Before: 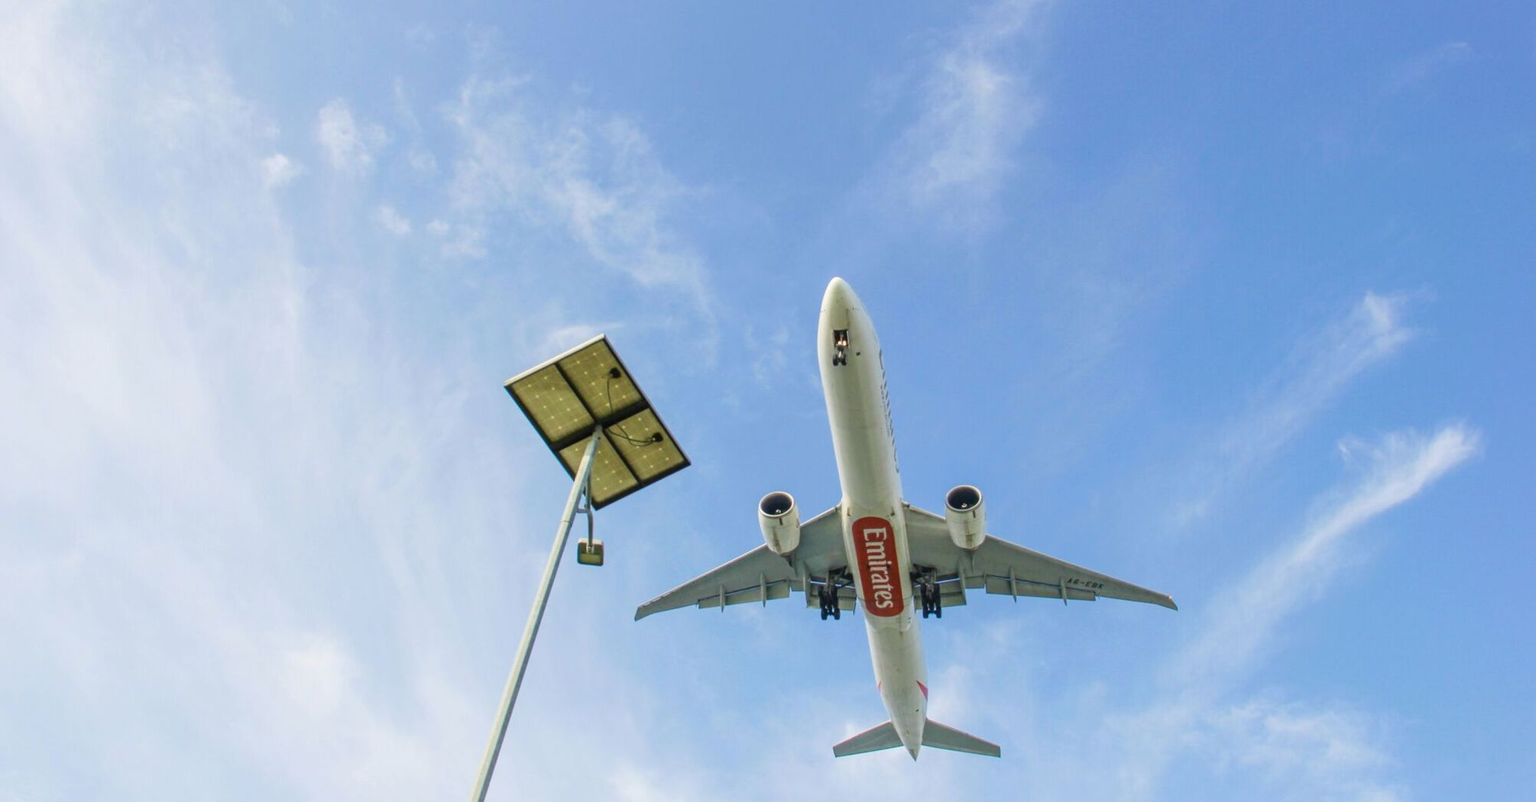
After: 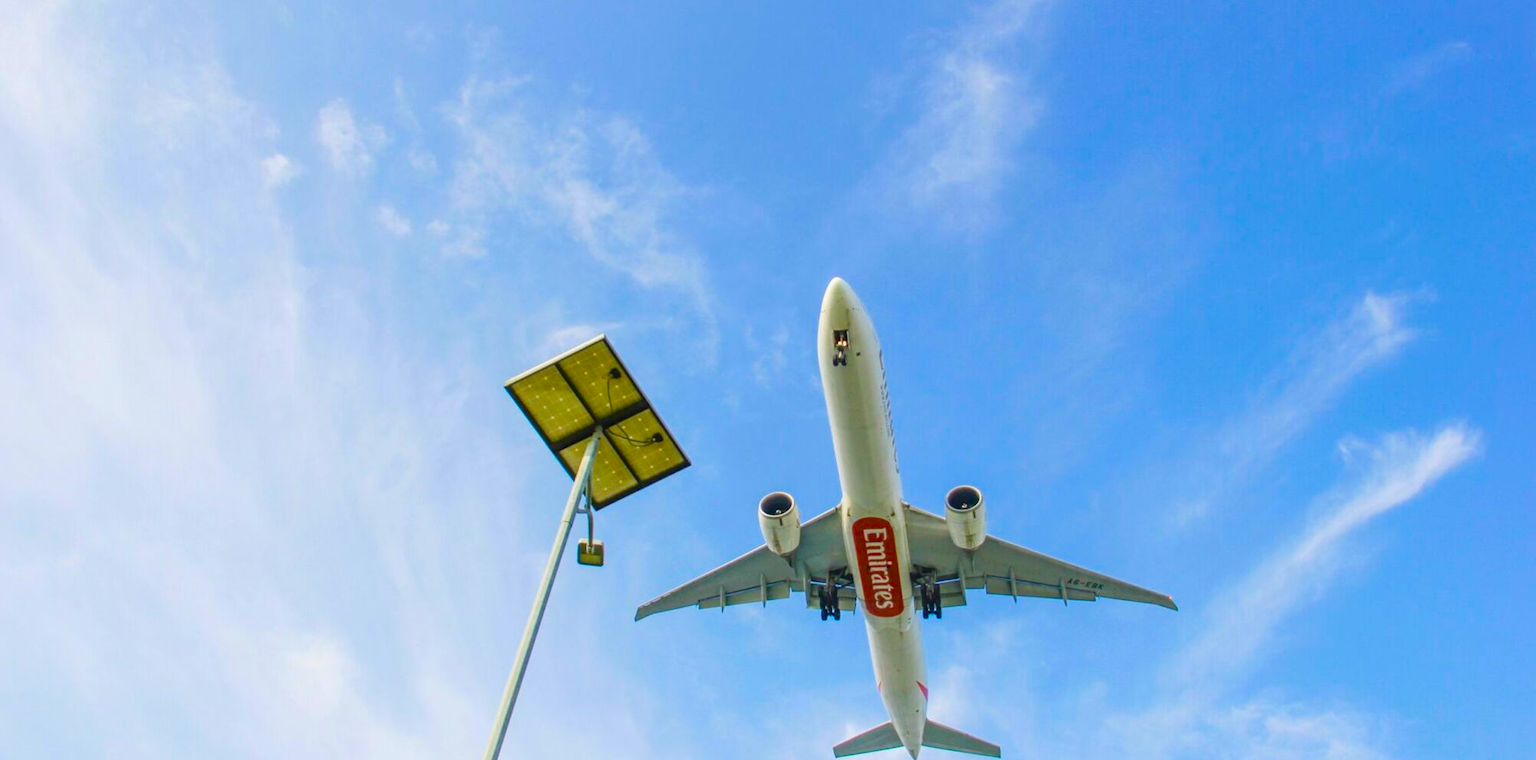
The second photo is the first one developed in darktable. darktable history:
color balance rgb: global offset › luminance 0.231%, perceptual saturation grading › global saturation 36.919%, perceptual saturation grading › shadows 35.36%, global vibrance 20%
crop and rotate: top 0.002%, bottom 5.178%
